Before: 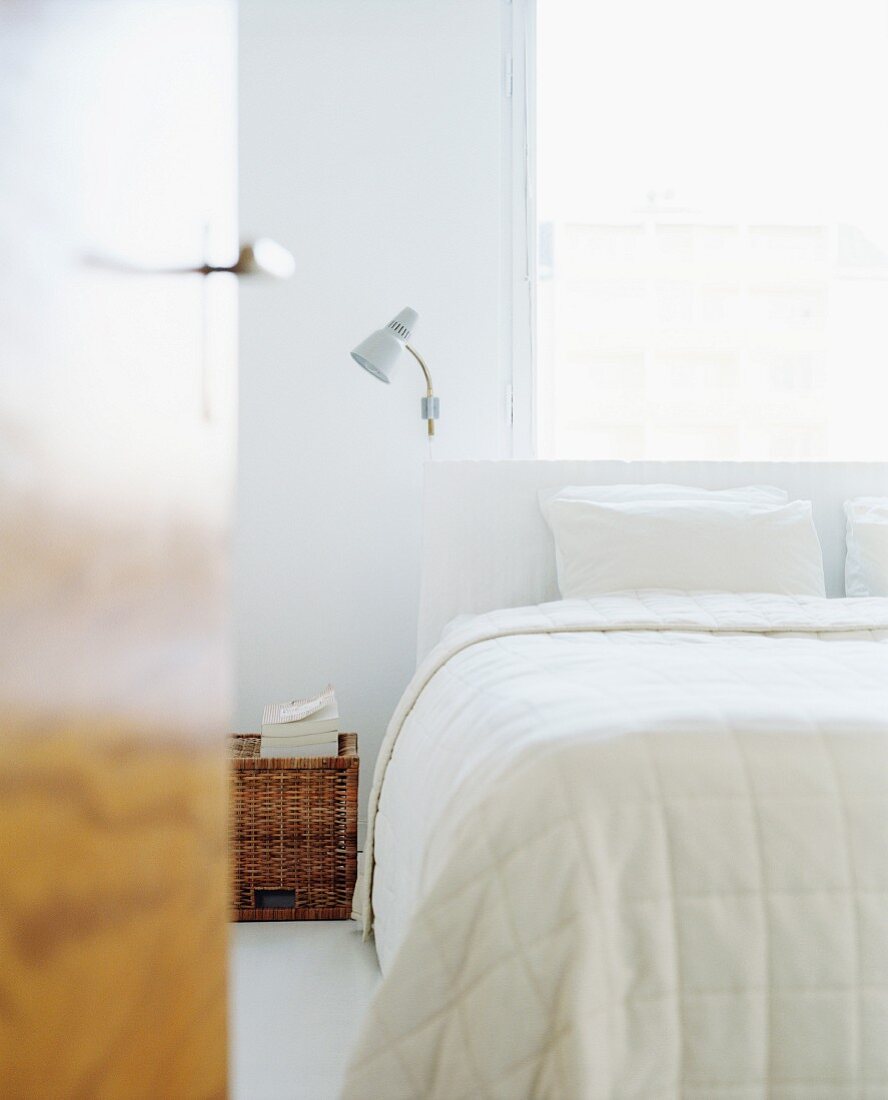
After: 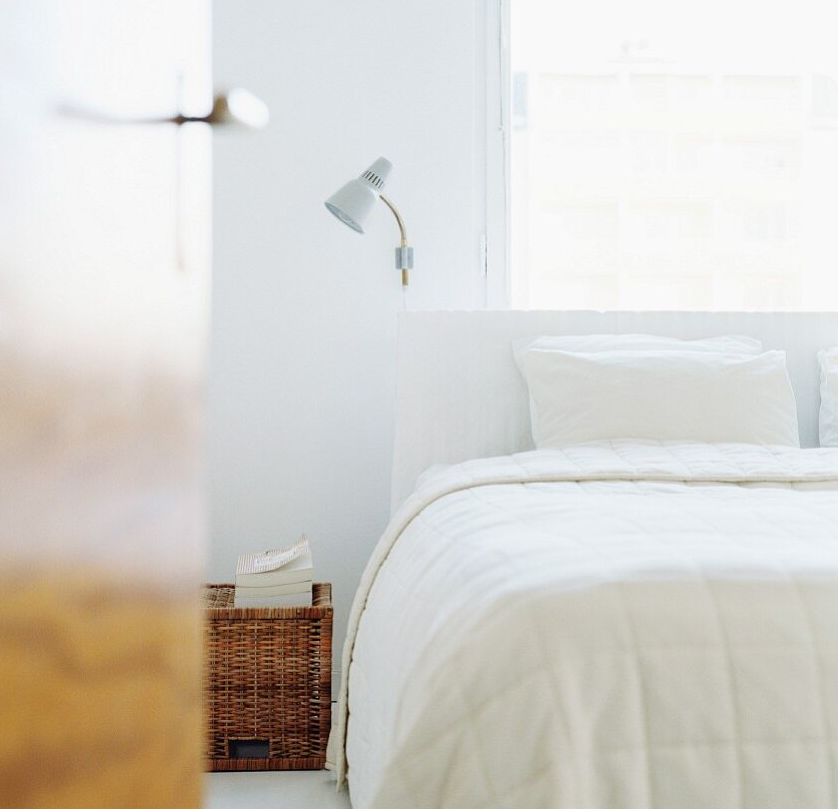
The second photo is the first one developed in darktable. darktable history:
crop and rotate: left 3.016%, top 13.666%, right 2.53%, bottom 12.737%
